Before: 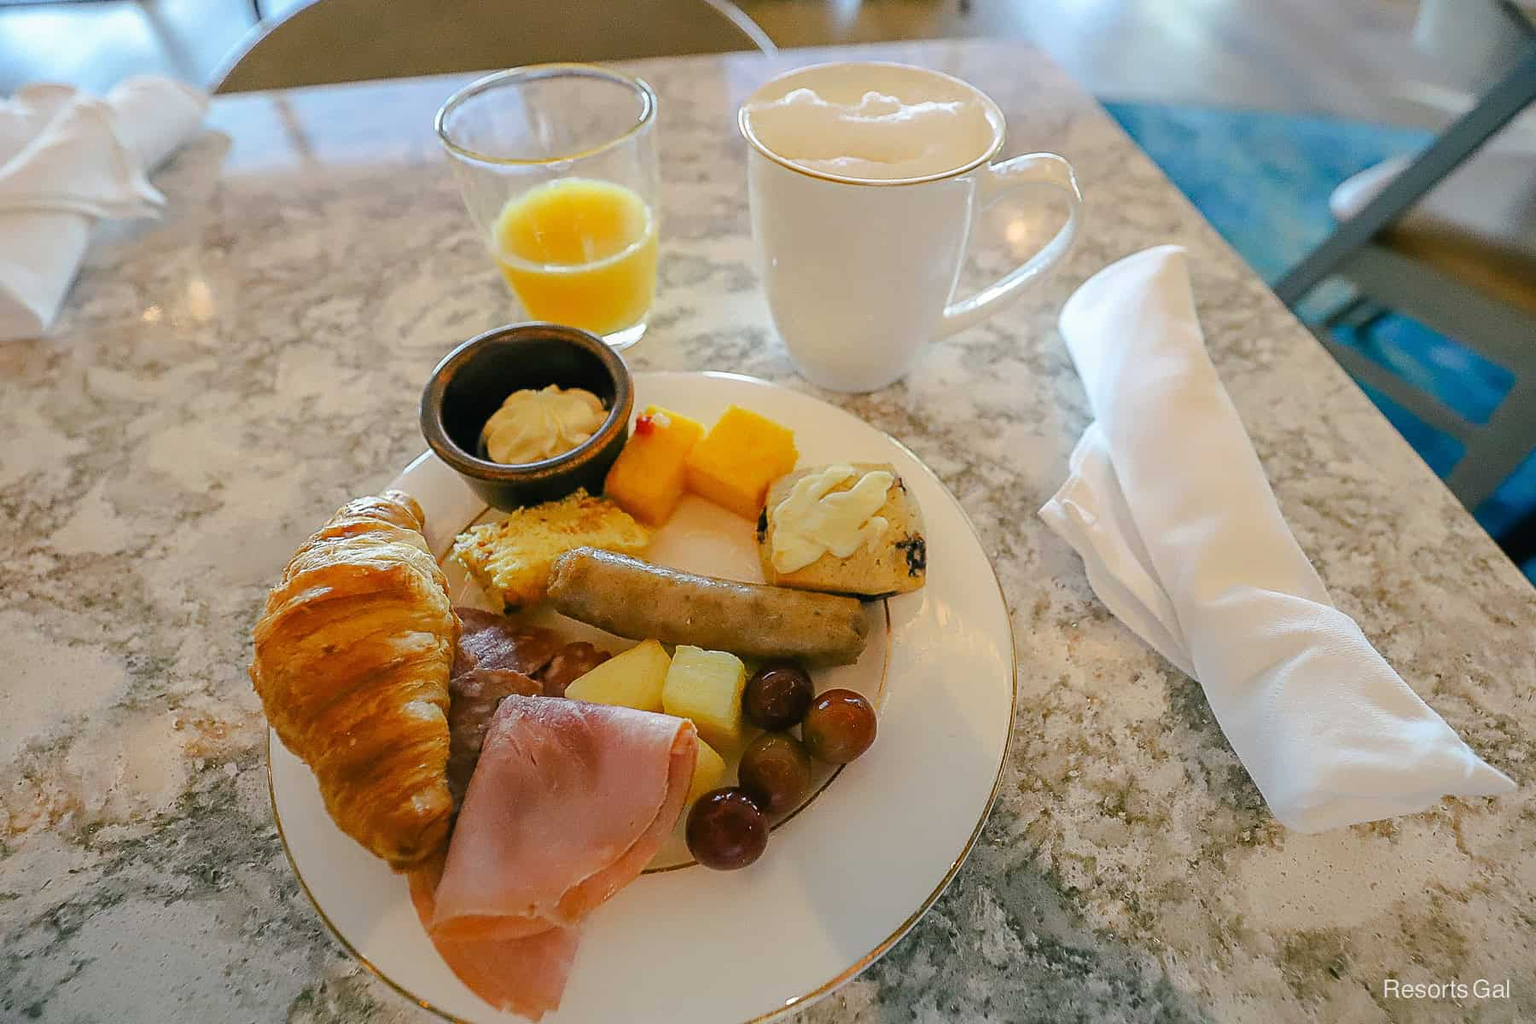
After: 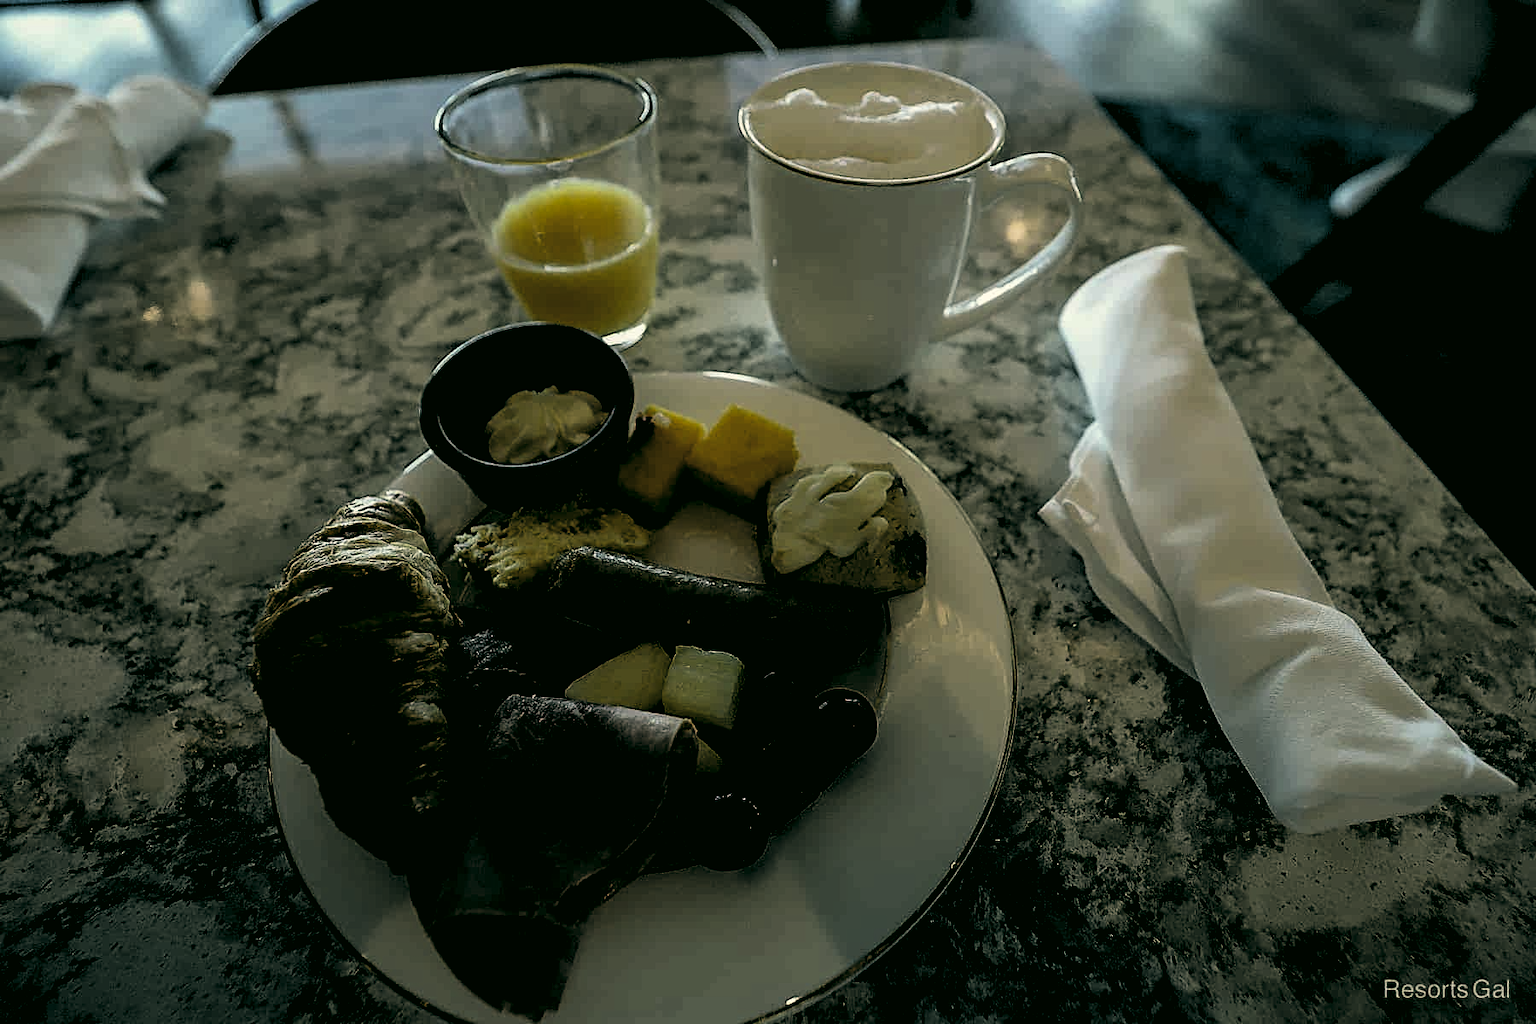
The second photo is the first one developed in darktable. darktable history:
color correction: highlights a* -0.482, highlights b* 9.48, shadows a* -9.48, shadows b* 0.803
levels: levels [0.514, 0.759, 1]
